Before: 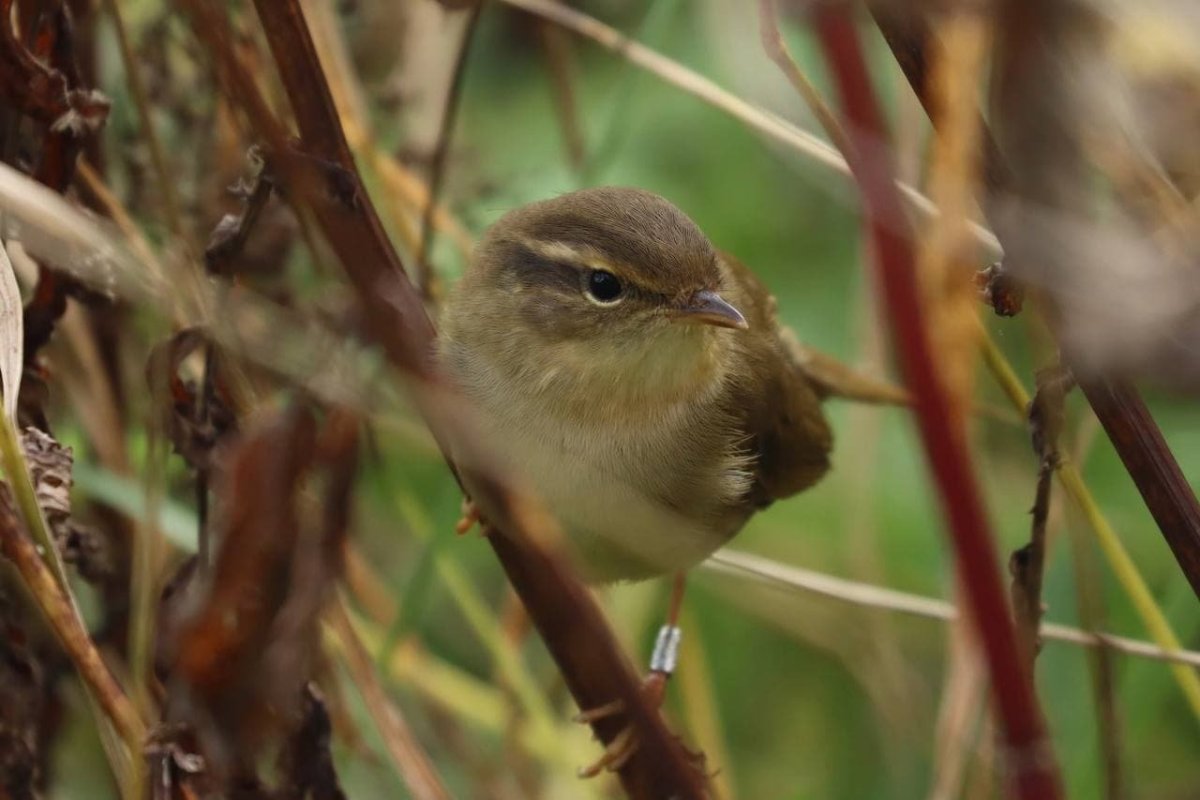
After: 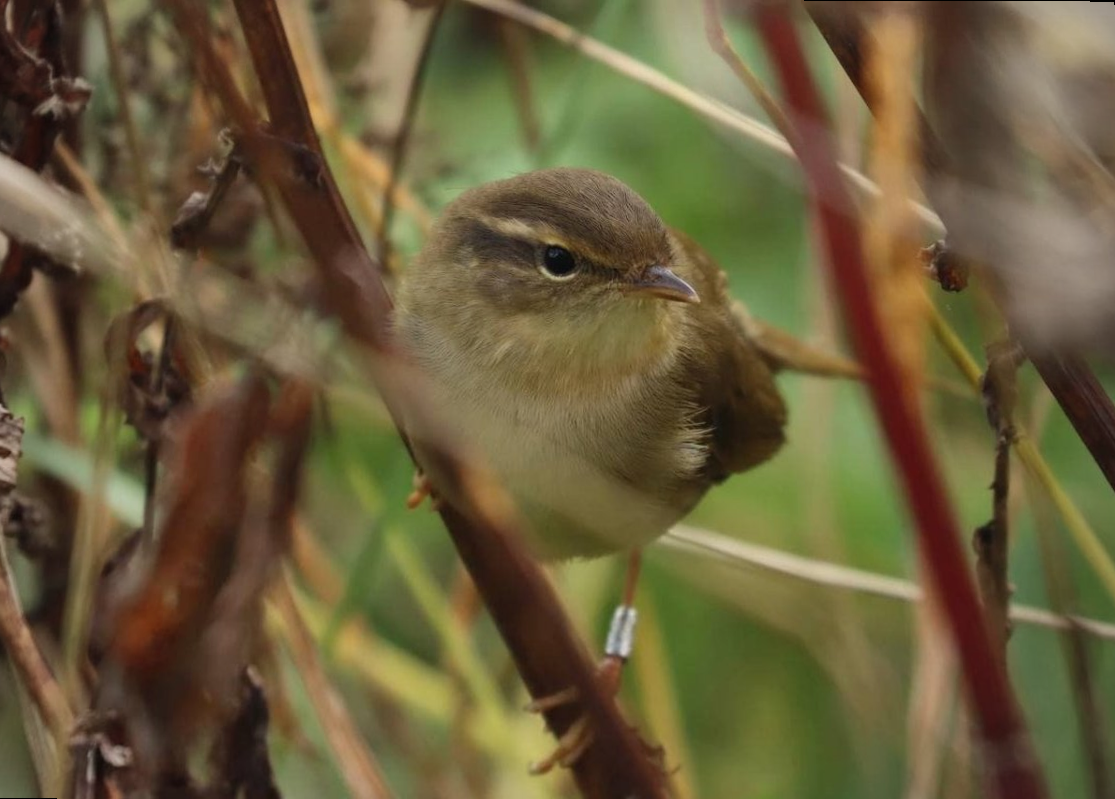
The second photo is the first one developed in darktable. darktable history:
shadows and highlights: low approximation 0.01, soften with gaussian
vignetting: fall-off radius 60.92%
rotate and perspective: rotation 0.215°, lens shift (vertical) -0.139, crop left 0.069, crop right 0.939, crop top 0.002, crop bottom 0.996
